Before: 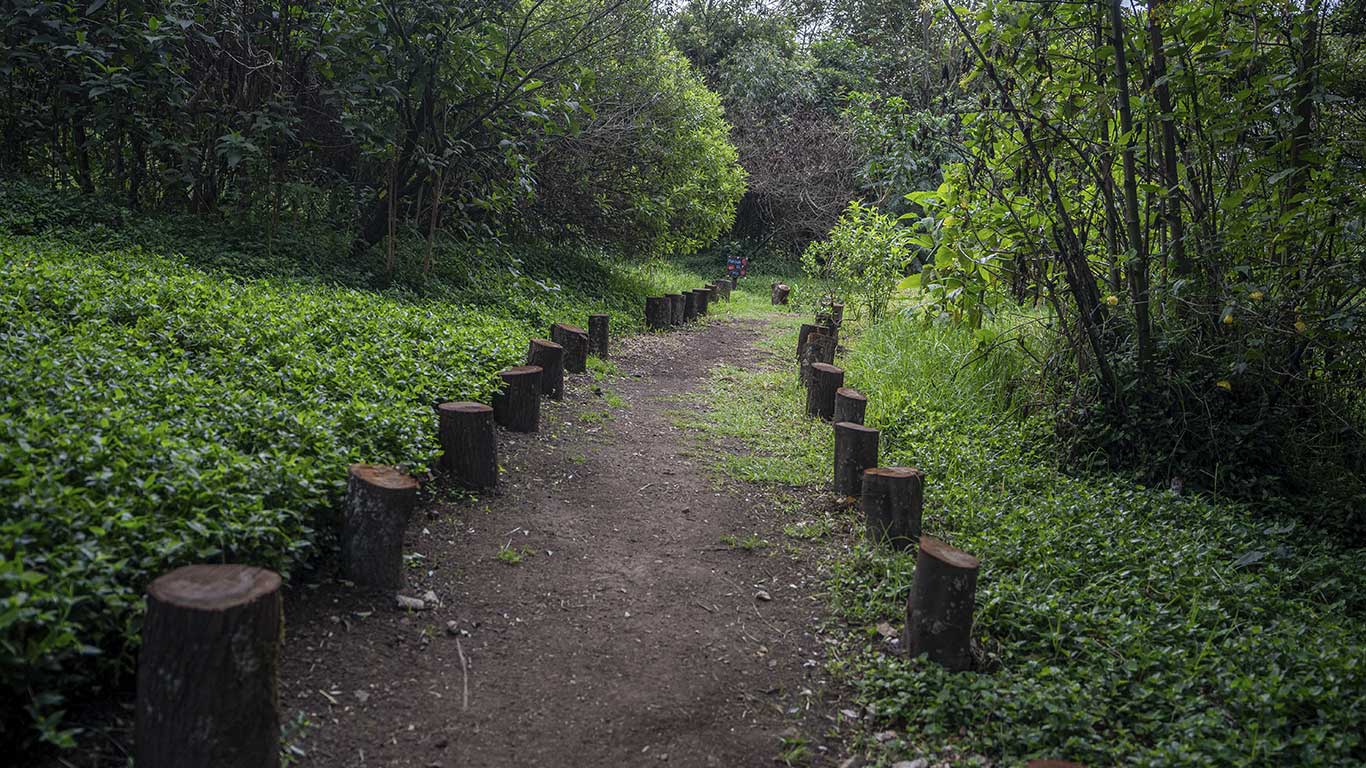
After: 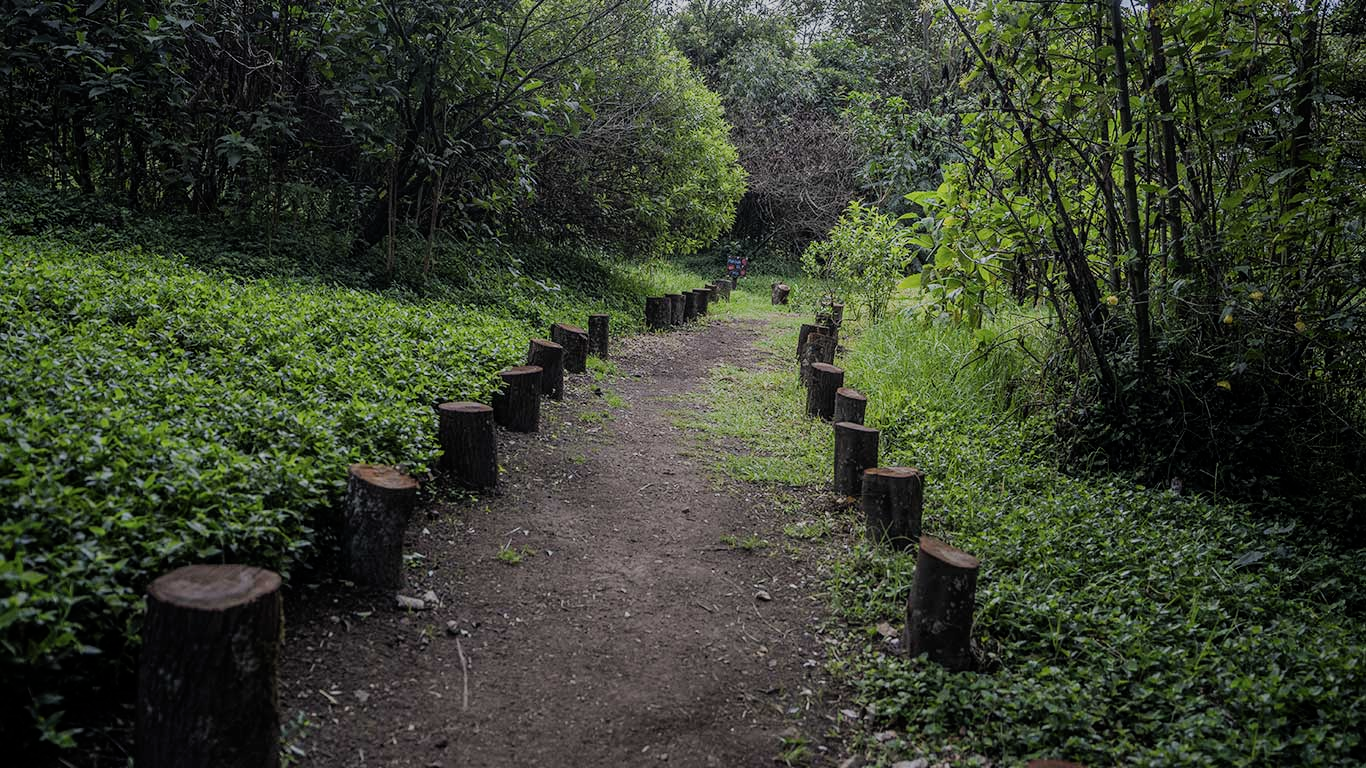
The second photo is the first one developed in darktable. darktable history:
filmic rgb: black relative exposure -7.65 EV, white relative exposure 4.56 EV, threshold 5.96 EV, hardness 3.61, enable highlight reconstruction true
